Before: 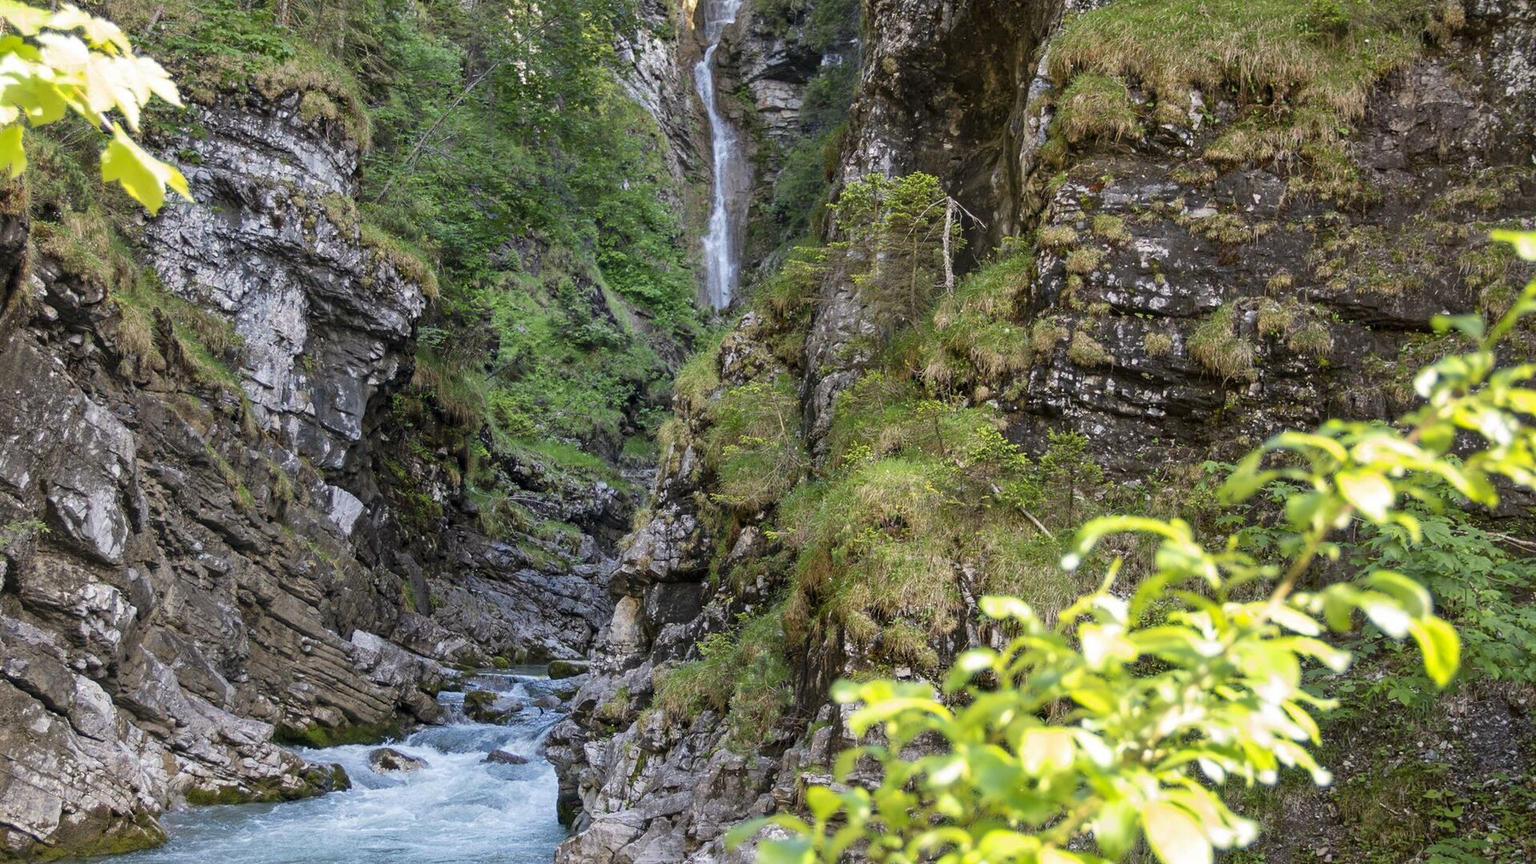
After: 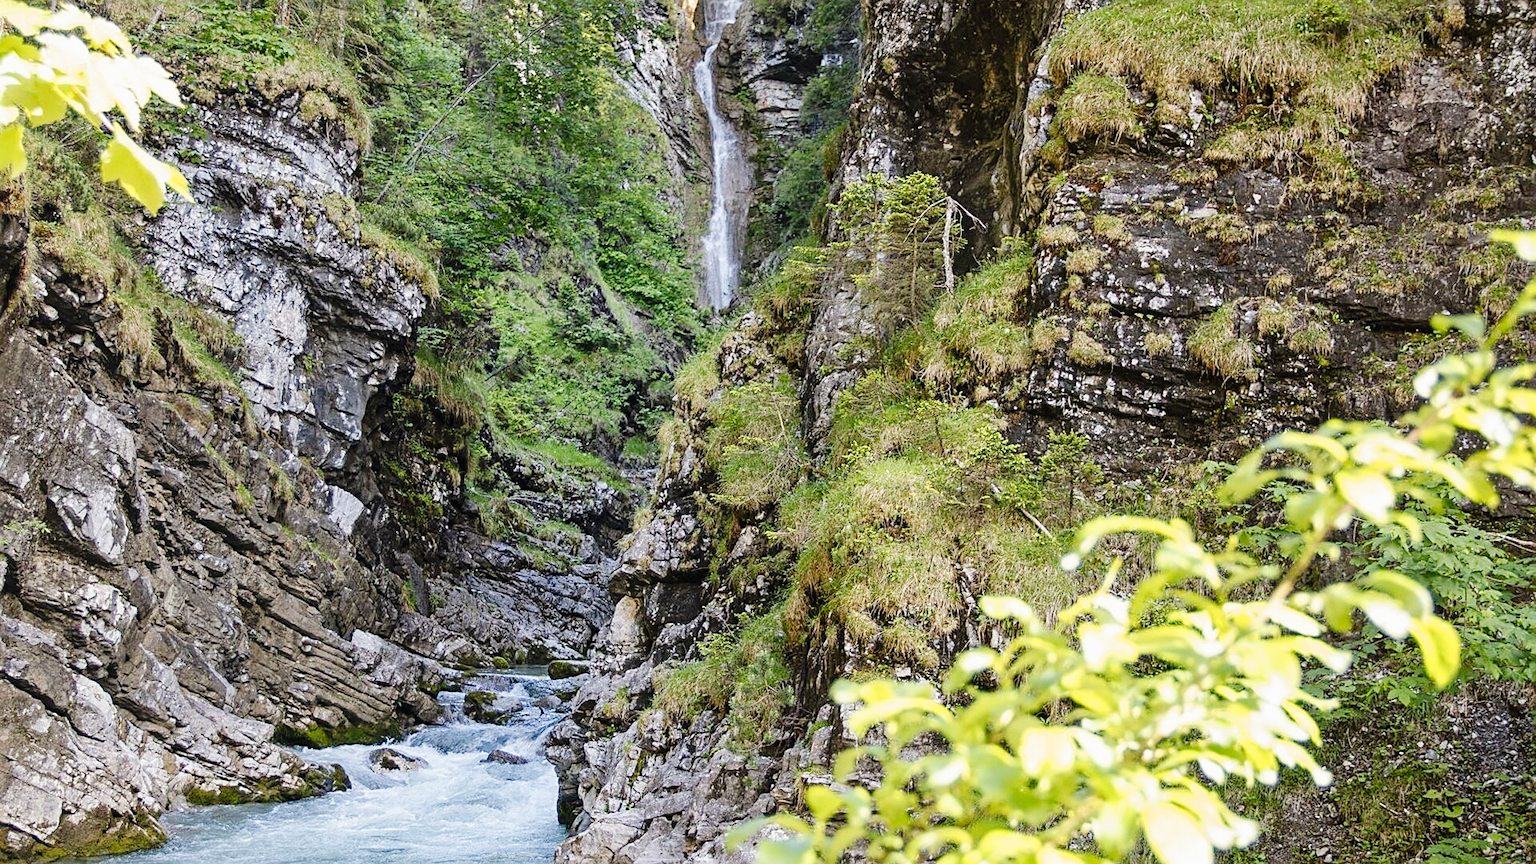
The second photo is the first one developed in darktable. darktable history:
sharpen: amount 0.495
tone curve: curves: ch0 [(0, 0.014) (0.12, 0.096) (0.386, 0.49) (0.54, 0.684) (0.751, 0.855) (0.89, 0.943) (0.998, 0.989)]; ch1 [(0, 0) (0.133, 0.099) (0.437, 0.41) (0.5, 0.5) (0.517, 0.536) (0.548, 0.575) (0.582, 0.639) (0.627, 0.692) (0.836, 0.868) (1, 1)]; ch2 [(0, 0) (0.374, 0.341) (0.456, 0.443) (0.478, 0.49) (0.501, 0.5) (0.528, 0.538) (0.55, 0.6) (0.572, 0.633) (0.702, 0.775) (1, 1)], preserve colors none
